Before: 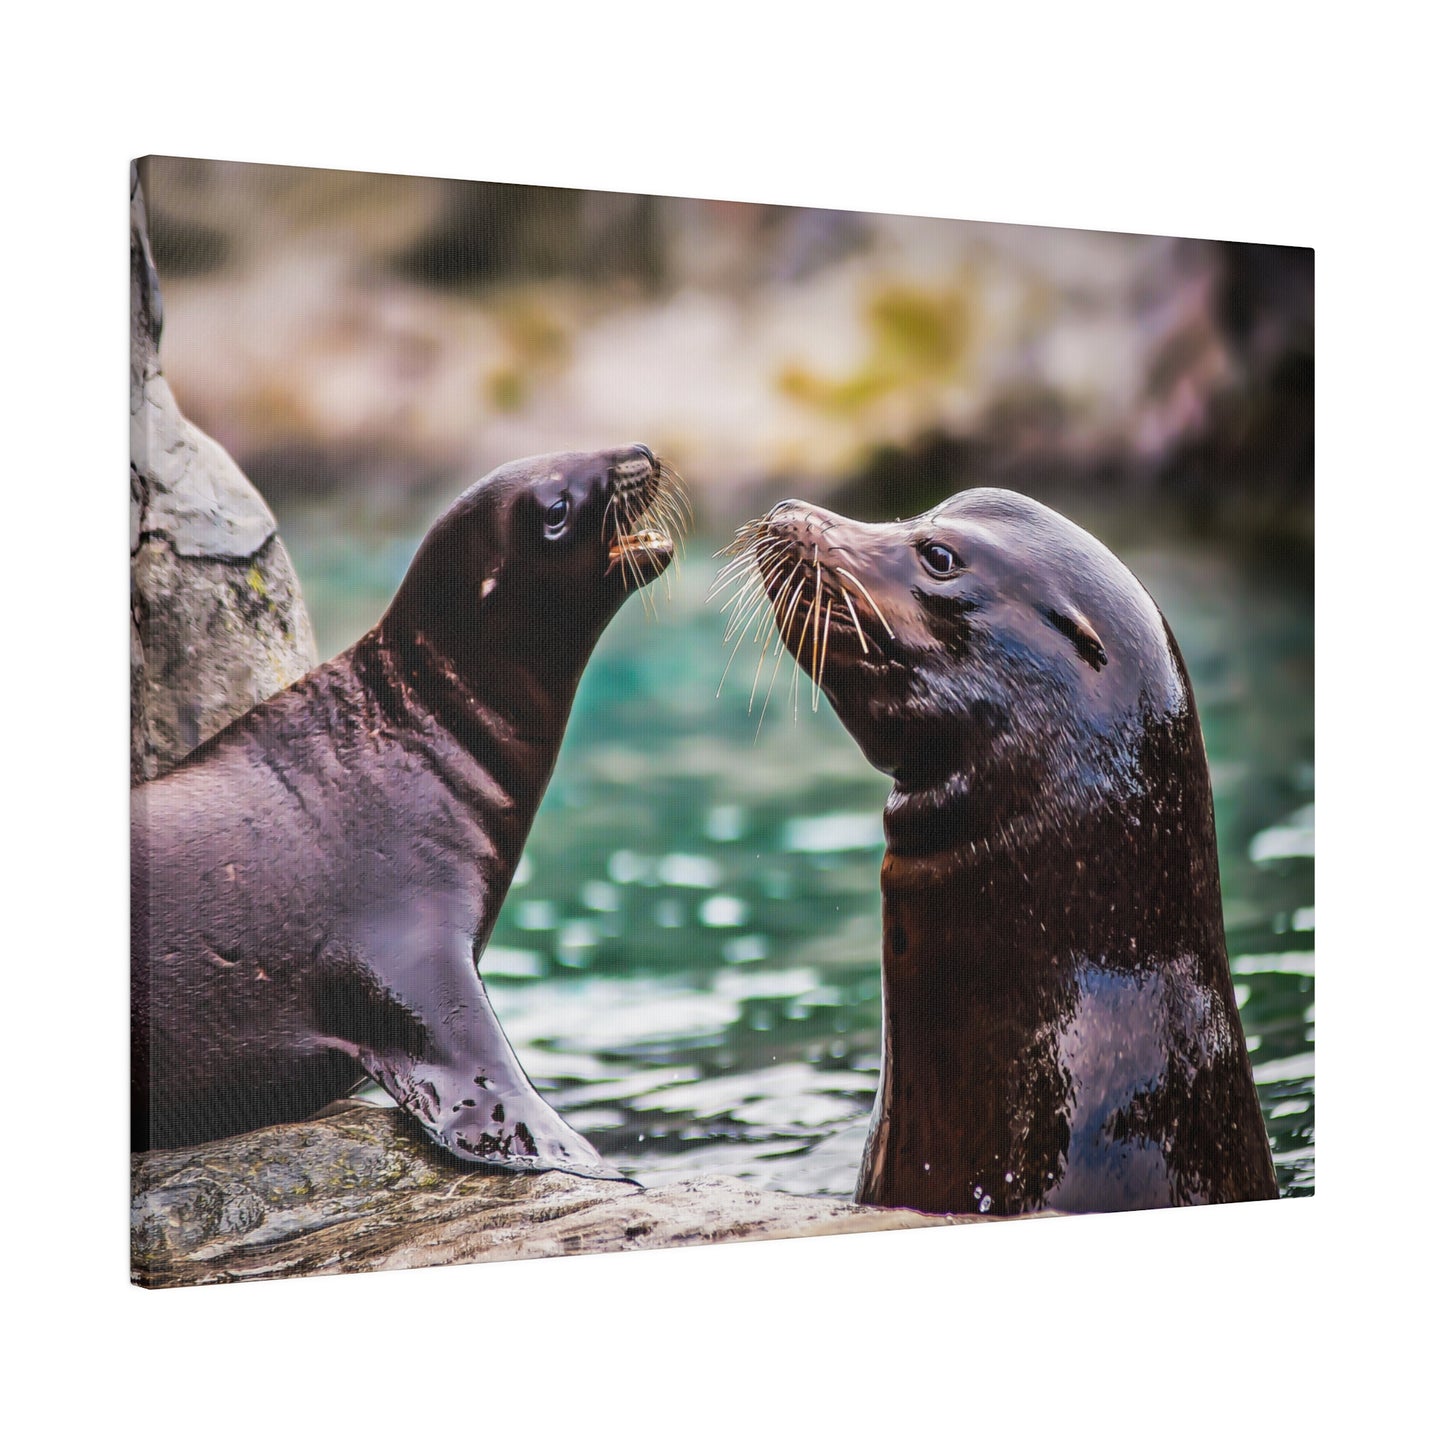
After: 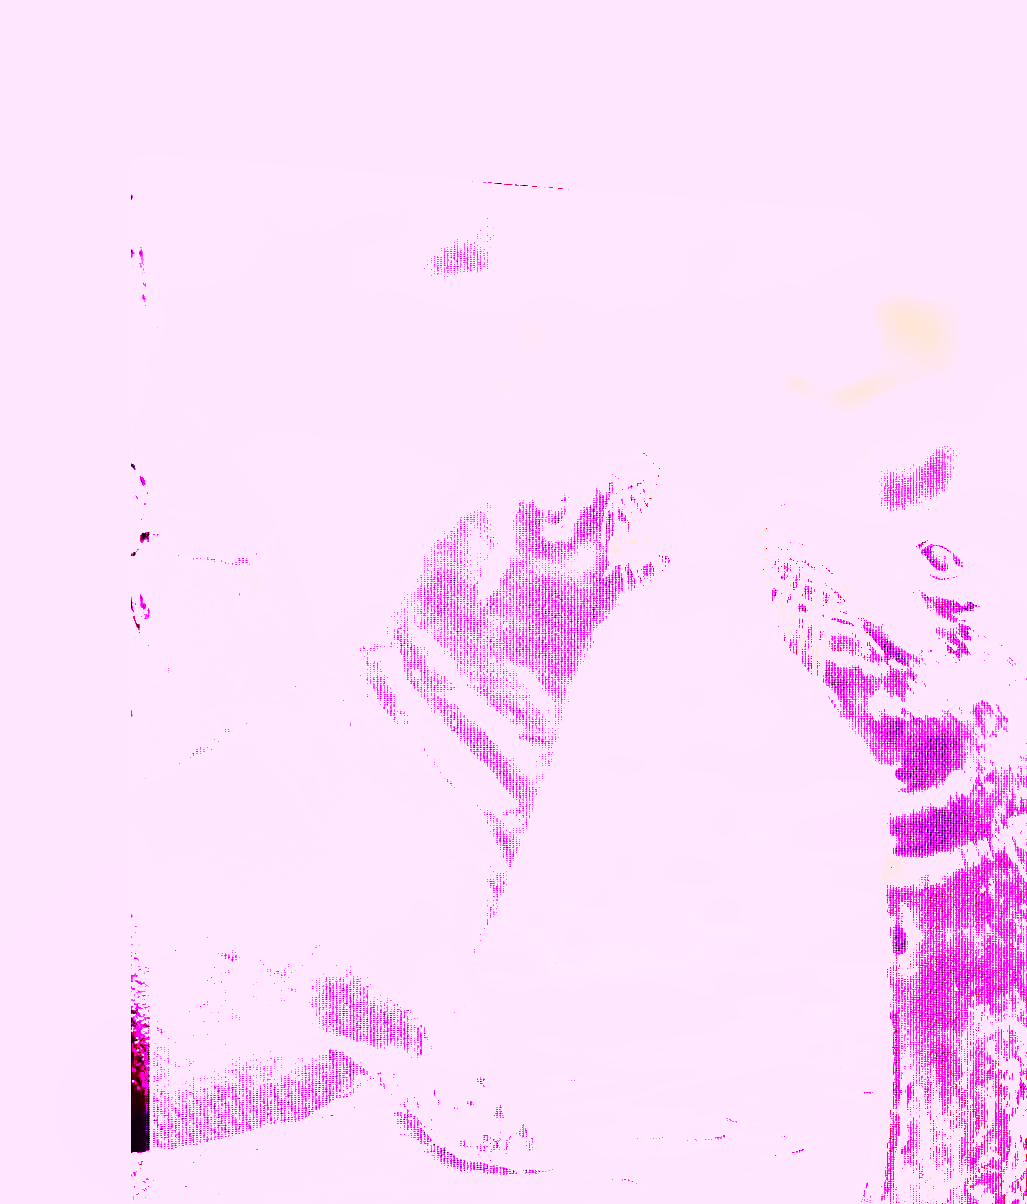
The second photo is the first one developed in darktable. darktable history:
rgb curve: curves: ch0 [(0, 0) (0.21, 0.15) (0.24, 0.21) (0.5, 0.75) (0.75, 0.96) (0.89, 0.99) (1, 1)]; ch1 [(0, 0.02) (0.21, 0.13) (0.25, 0.2) (0.5, 0.67) (0.75, 0.9) (0.89, 0.97) (1, 1)]; ch2 [(0, 0.02) (0.21, 0.13) (0.25, 0.2) (0.5, 0.67) (0.75, 0.9) (0.89, 0.97) (1, 1)], compensate middle gray true
white balance: red 8, blue 8
crop: right 28.885%, bottom 16.626%
exposure: black level correction 0, exposure 1.173 EV, compensate exposure bias true, compensate highlight preservation false
shadows and highlights: radius 108.52, shadows 40.68, highlights -72.88, low approximation 0.01, soften with gaussian
